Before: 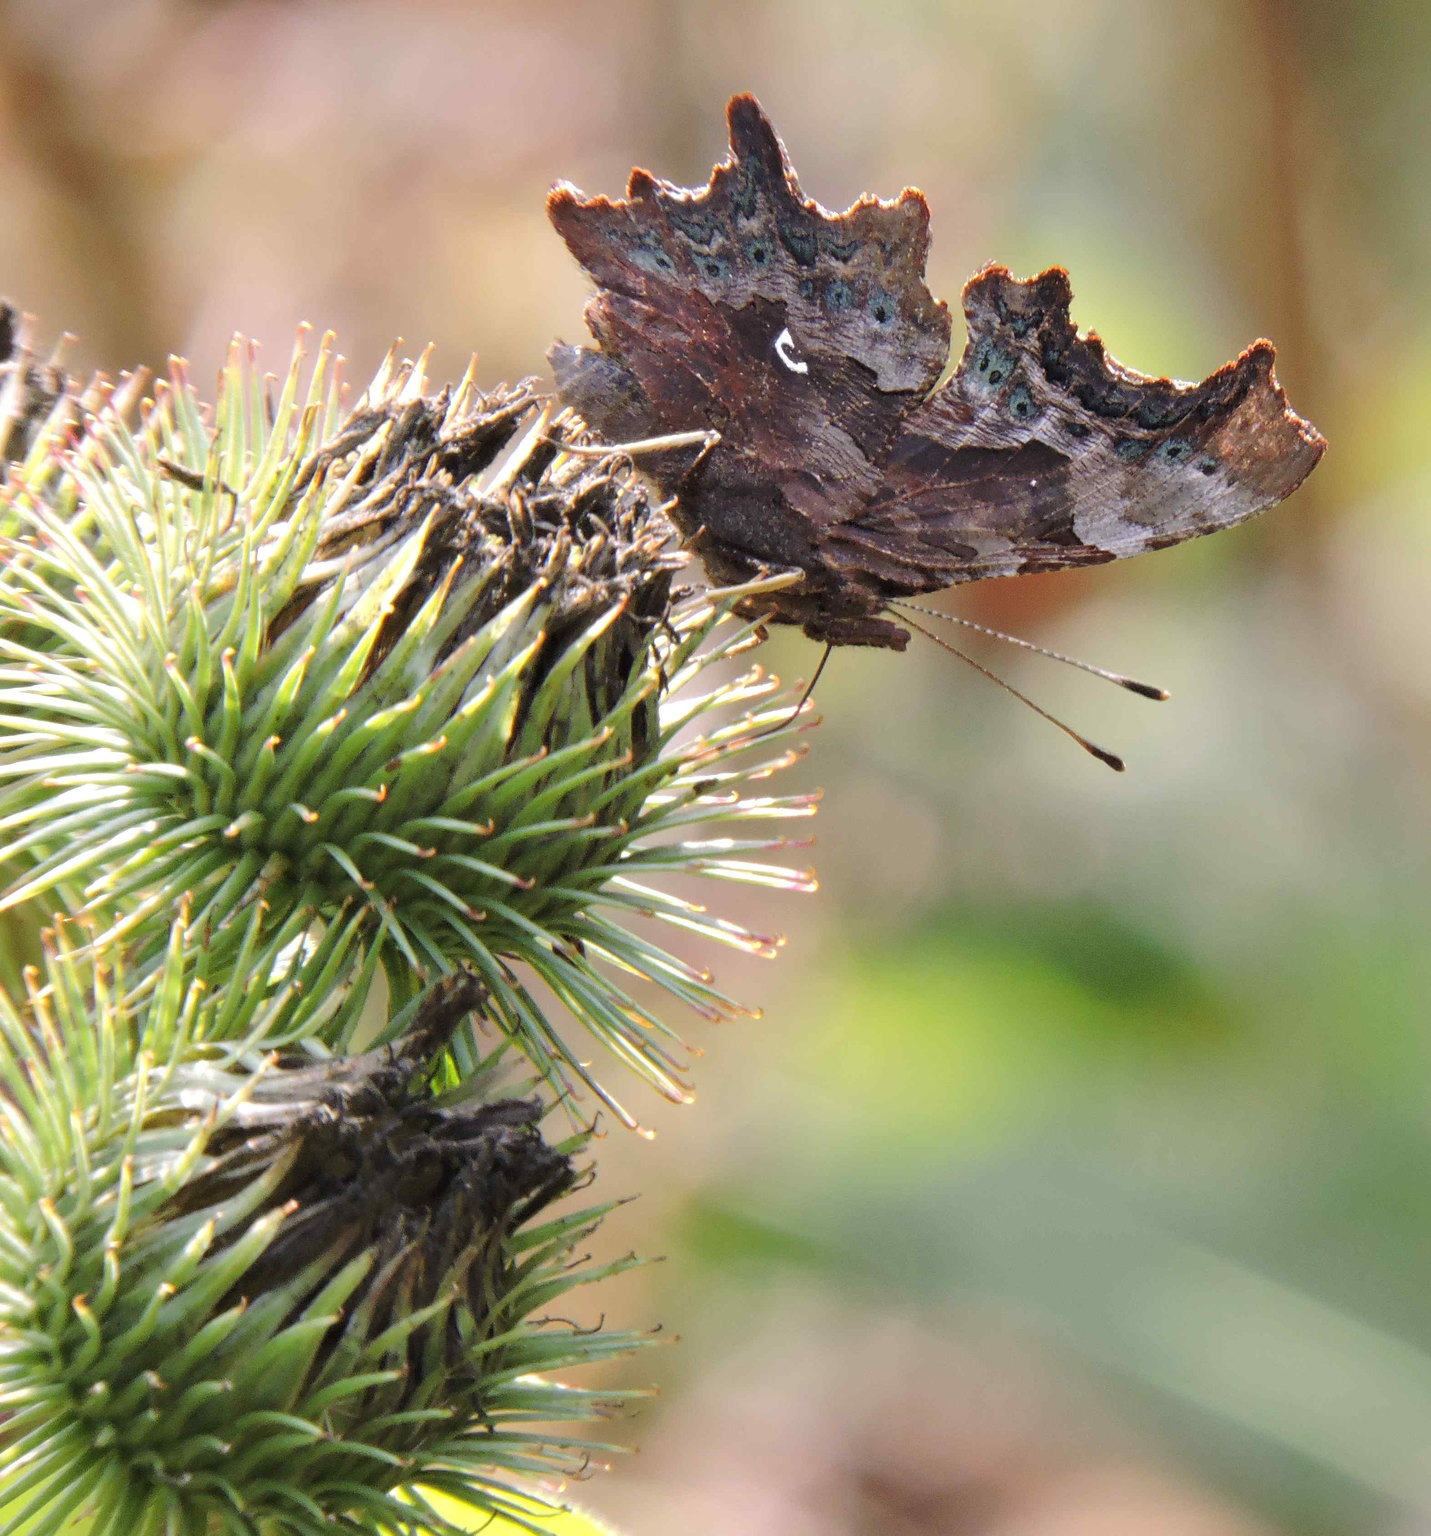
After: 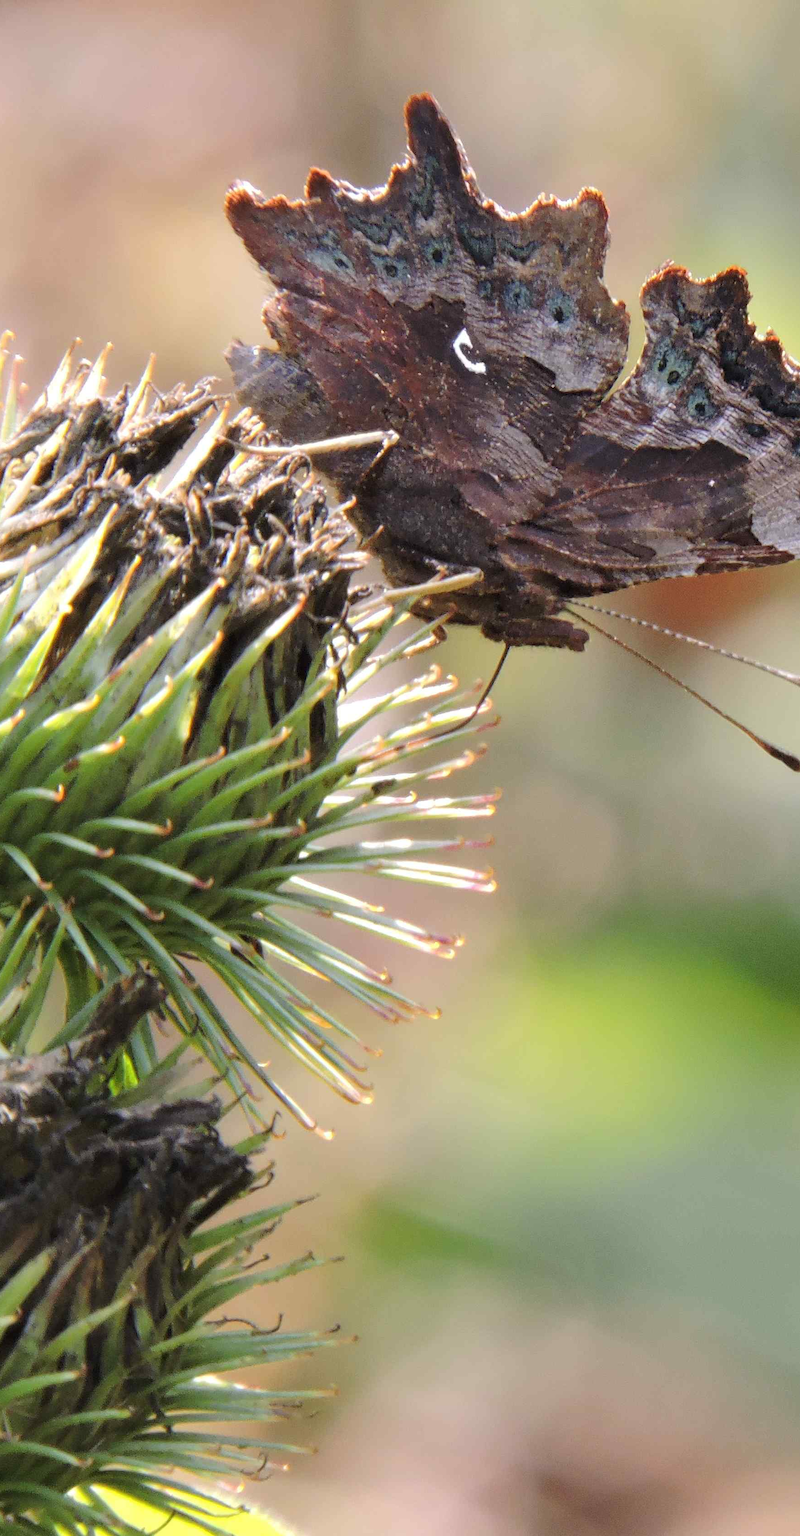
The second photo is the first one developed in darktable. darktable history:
crop and rotate: left 22.539%, right 21.544%
